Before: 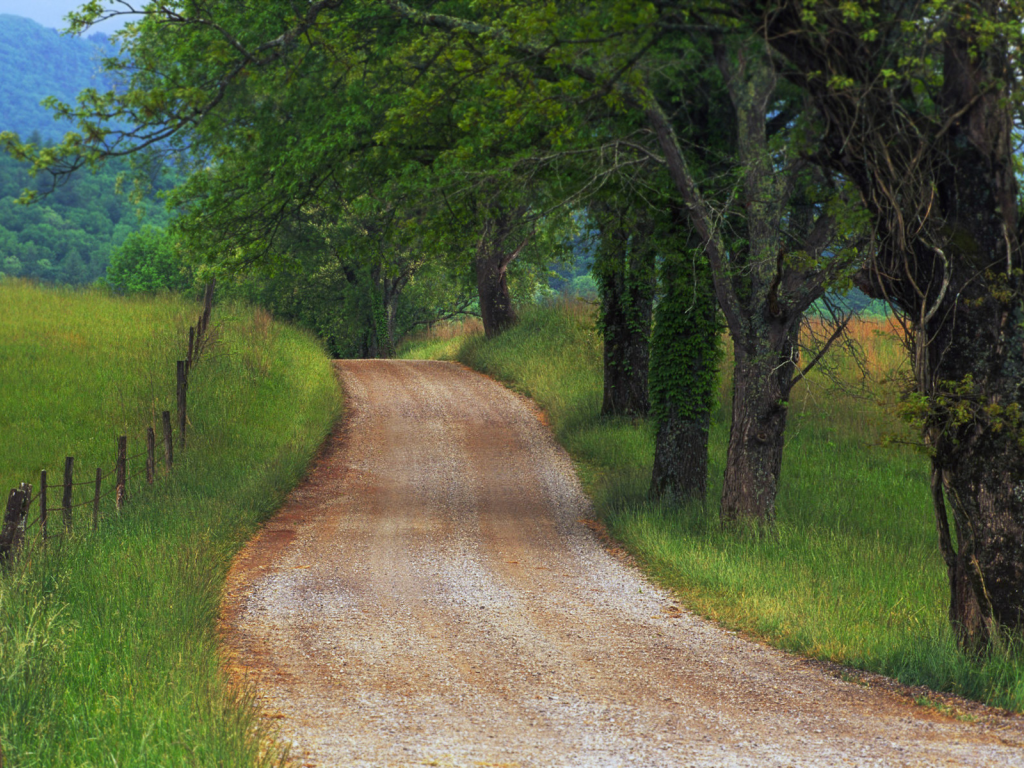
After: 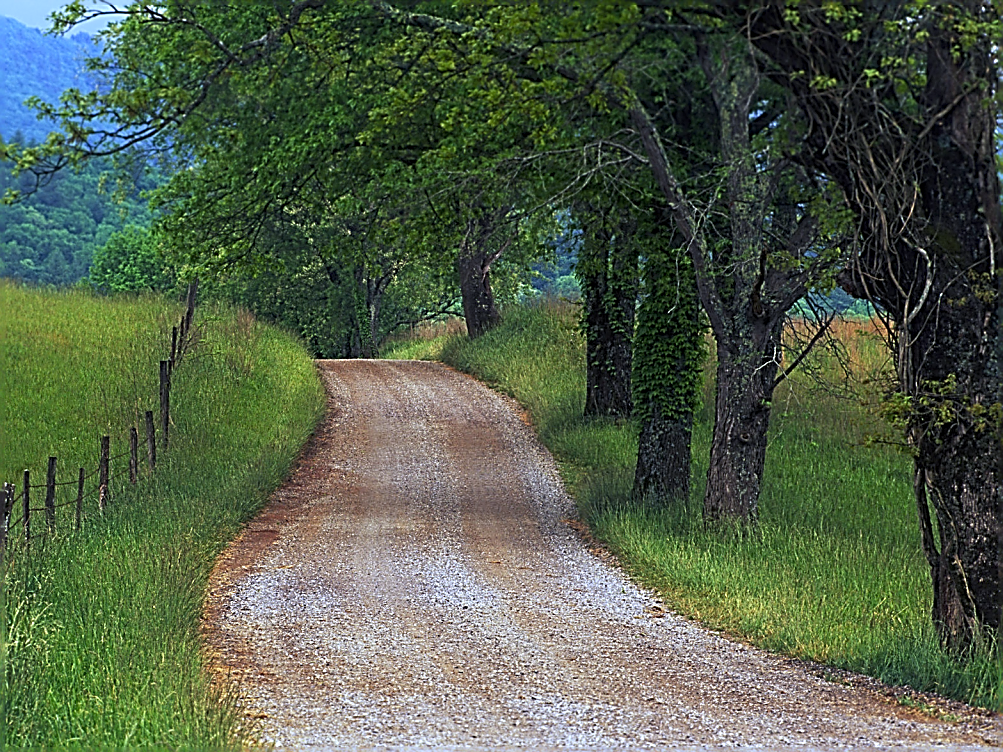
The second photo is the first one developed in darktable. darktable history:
white balance: red 0.948, green 1.02, blue 1.176
sharpen: amount 2
crop: left 1.743%, right 0.268%, bottom 2.011%
